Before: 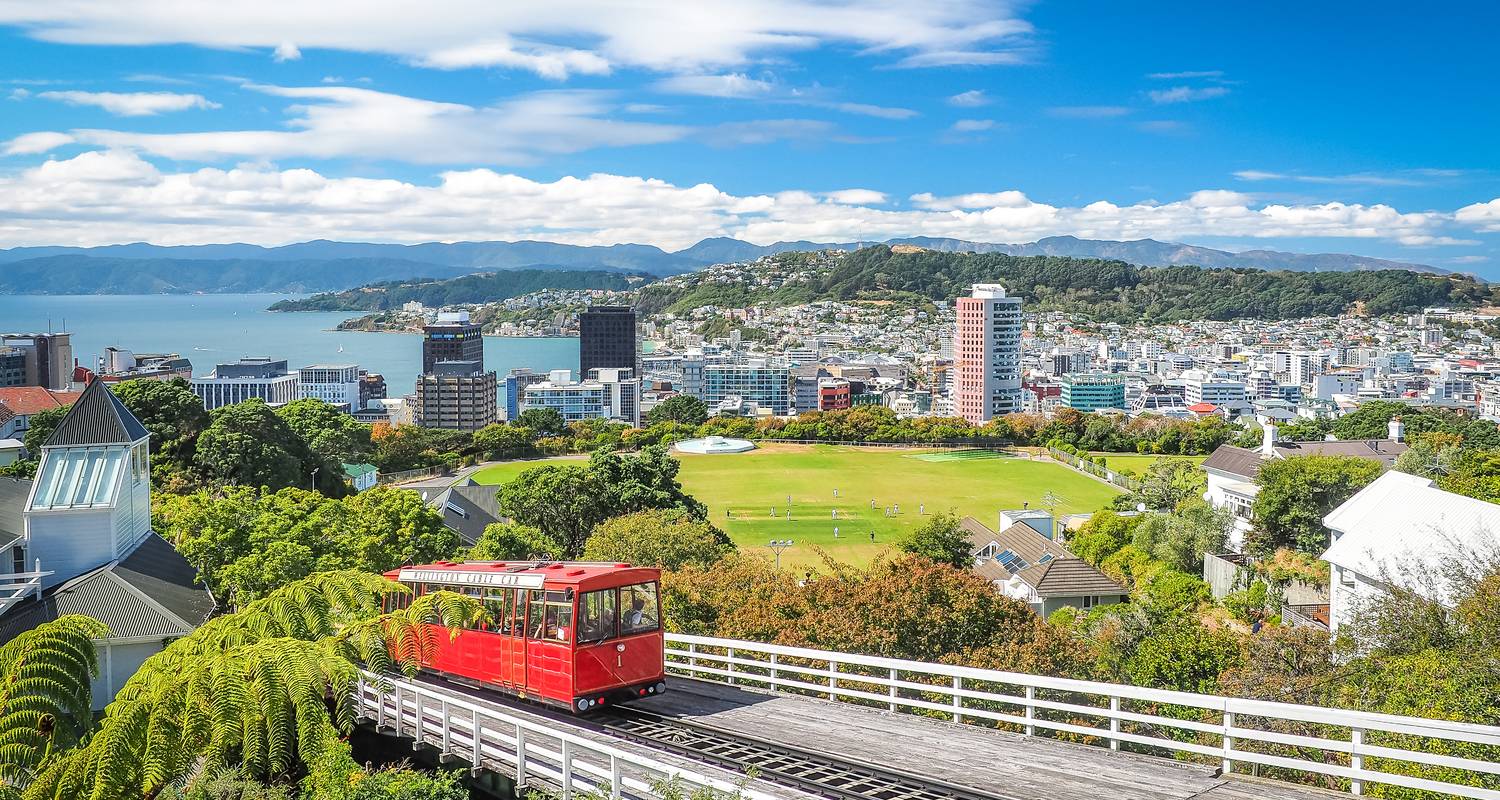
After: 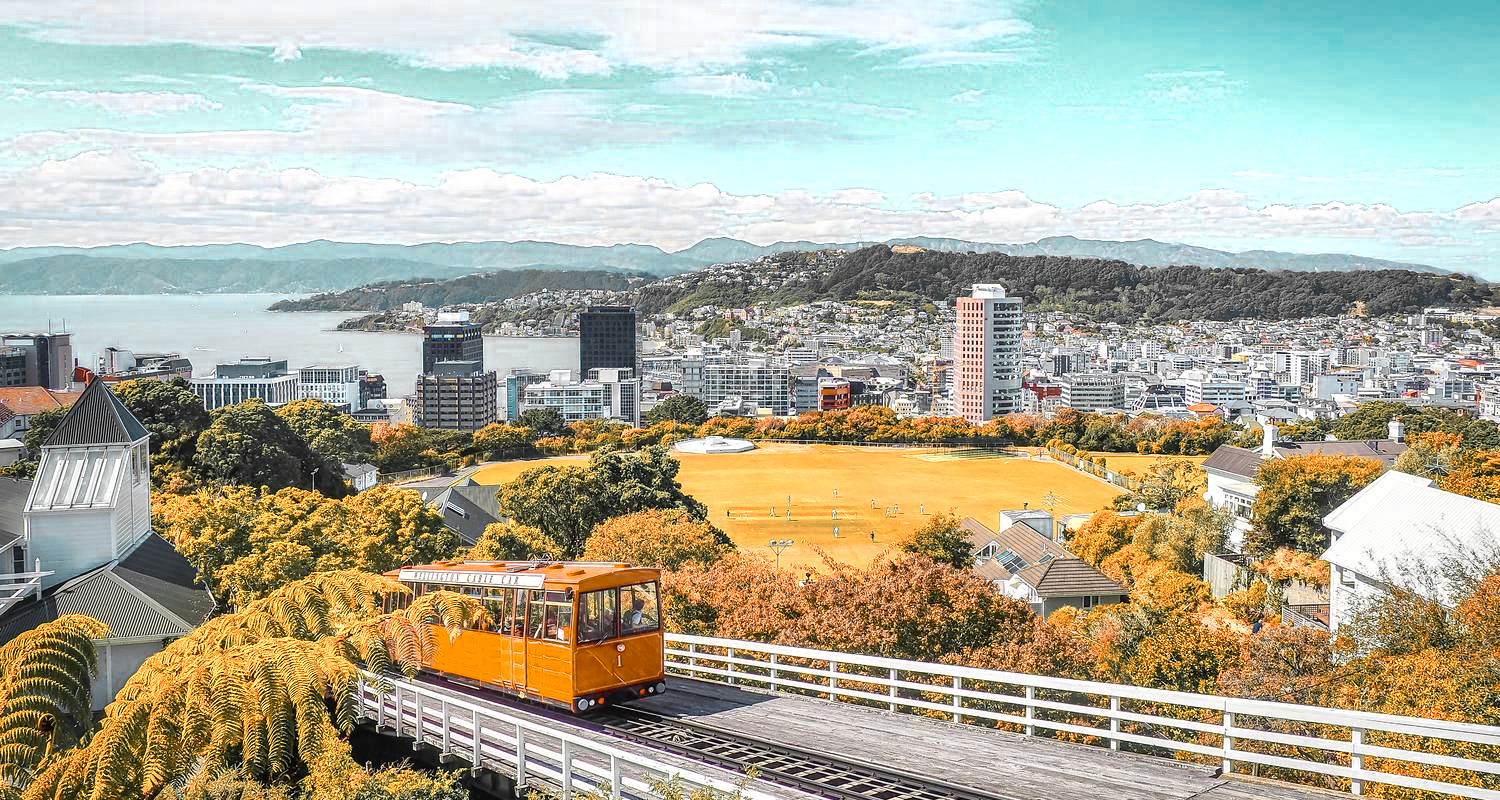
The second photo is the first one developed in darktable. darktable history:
shadows and highlights: low approximation 0.01, soften with gaussian
color zones: curves: ch0 [(0.009, 0.528) (0.136, 0.6) (0.255, 0.586) (0.39, 0.528) (0.522, 0.584) (0.686, 0.736) (0.849, 0.561)]; ch1 [(0.045, 0.781) (0.14, 0.416) (0.257, 0.695) (0.442, 0.032) (0.738, 0.338) (0.818, 0.632) (0.891, 0.741) (1, 0.704)]; ch2 [(0, 0.667) (0.141, 0.52) (0.26, 0.37) (0.474, 0.432) (0.743, 0.286)], mix 25.7%
